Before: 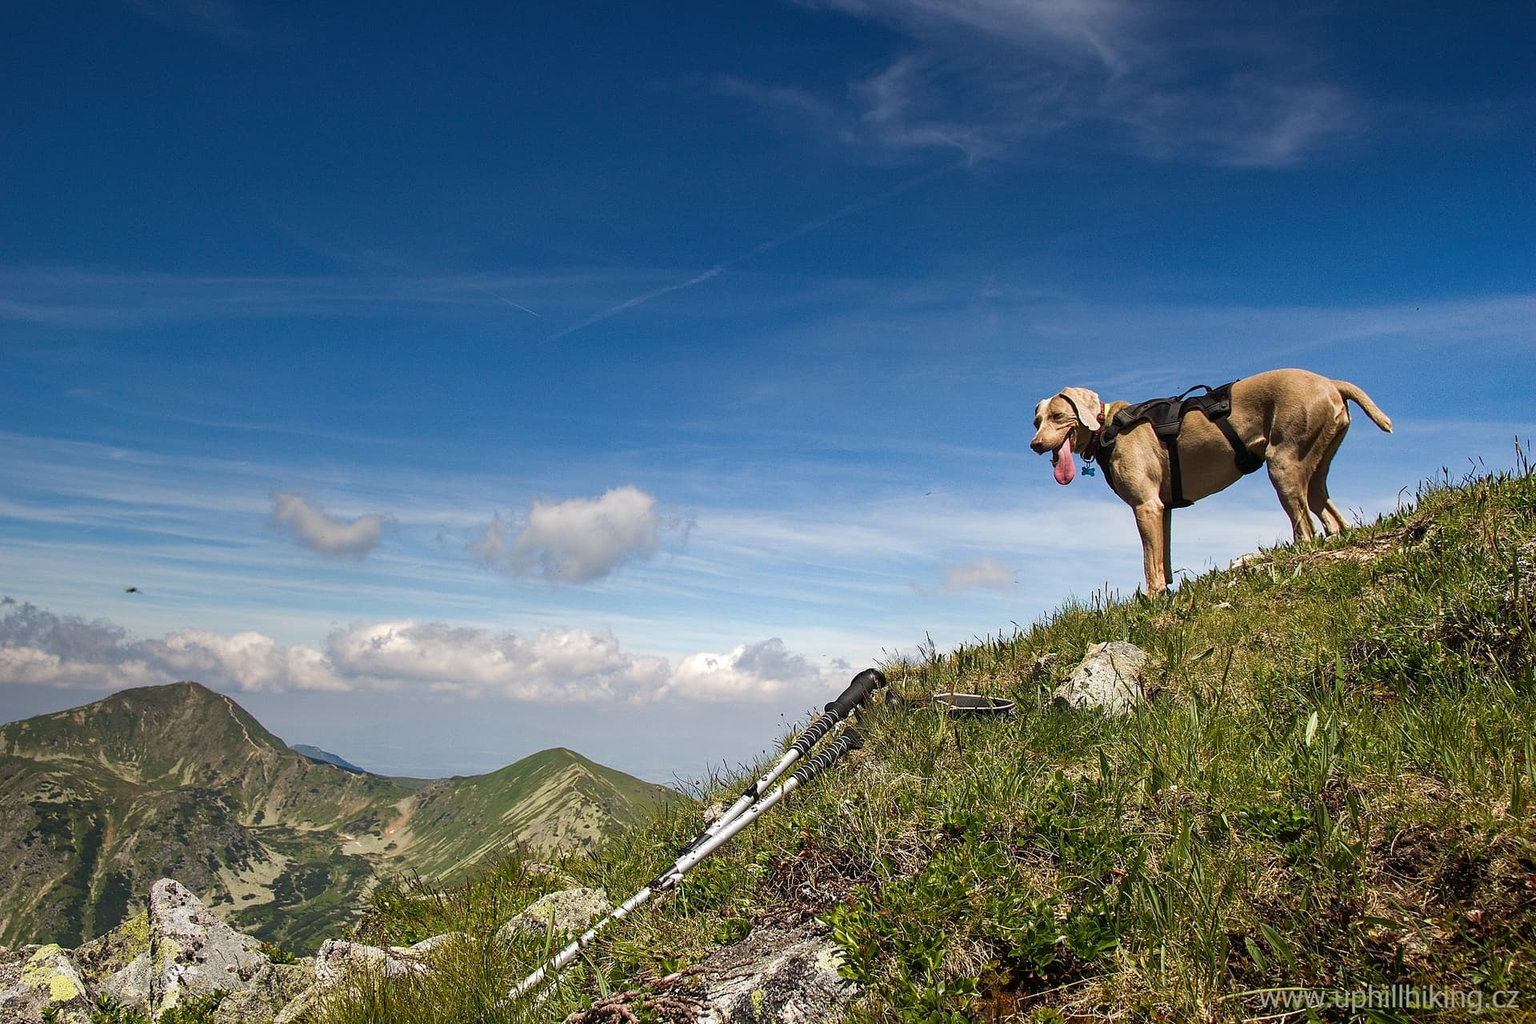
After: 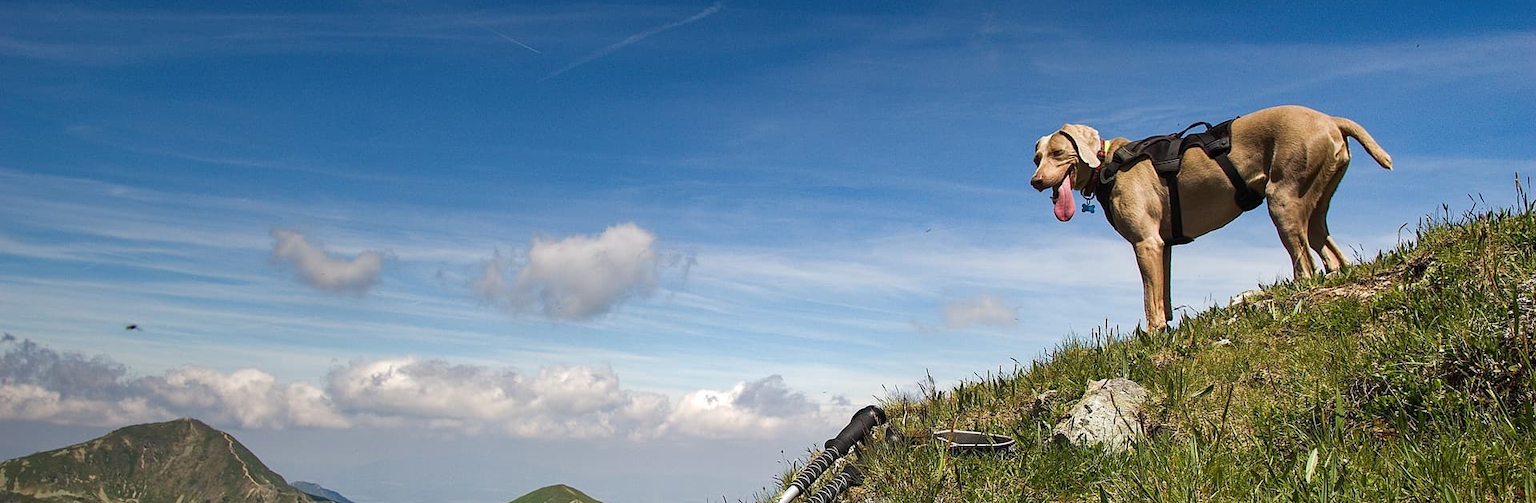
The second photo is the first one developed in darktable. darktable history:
crop and rotate: top 25.773%, bottom 25.028%
